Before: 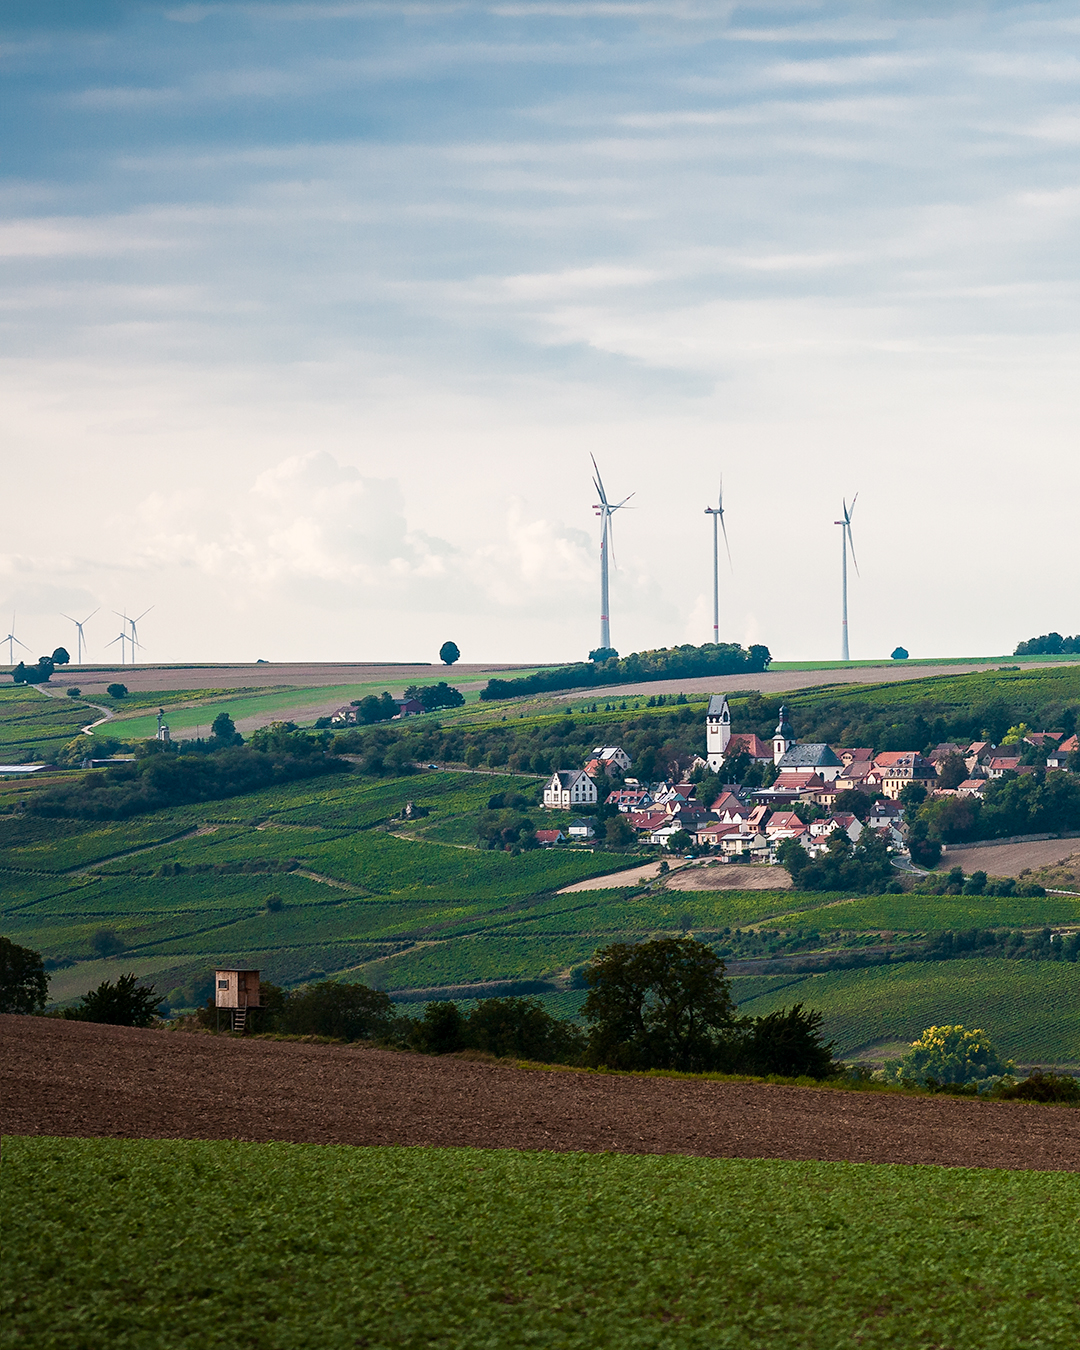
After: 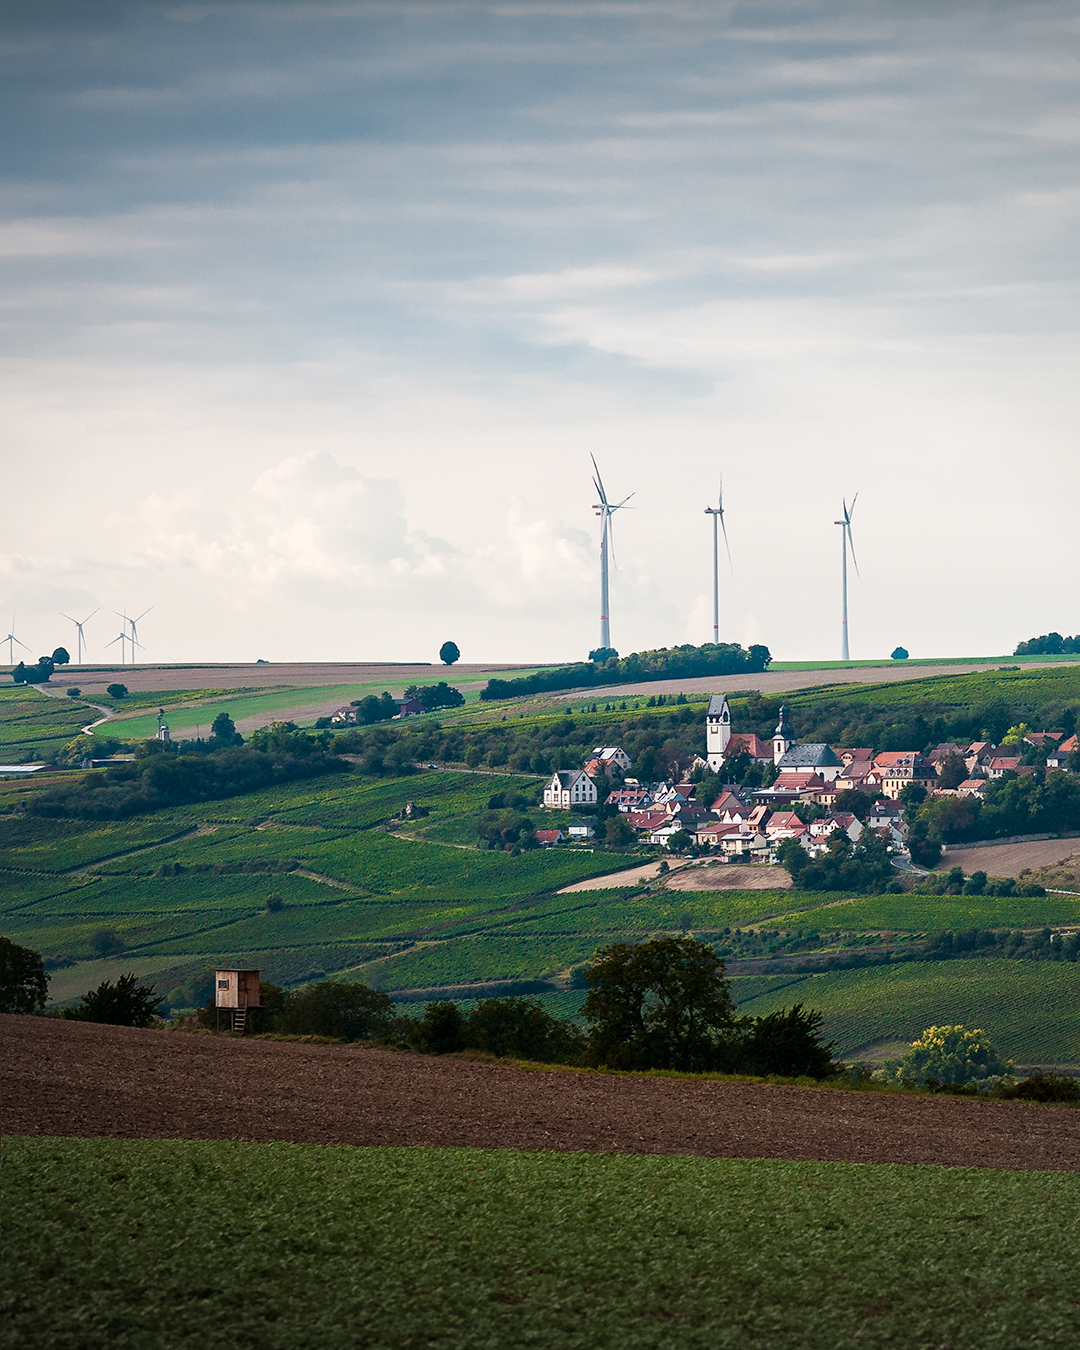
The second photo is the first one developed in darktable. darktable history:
vignetting: fall-off radius 100.05%, width/height ratio 1.335
